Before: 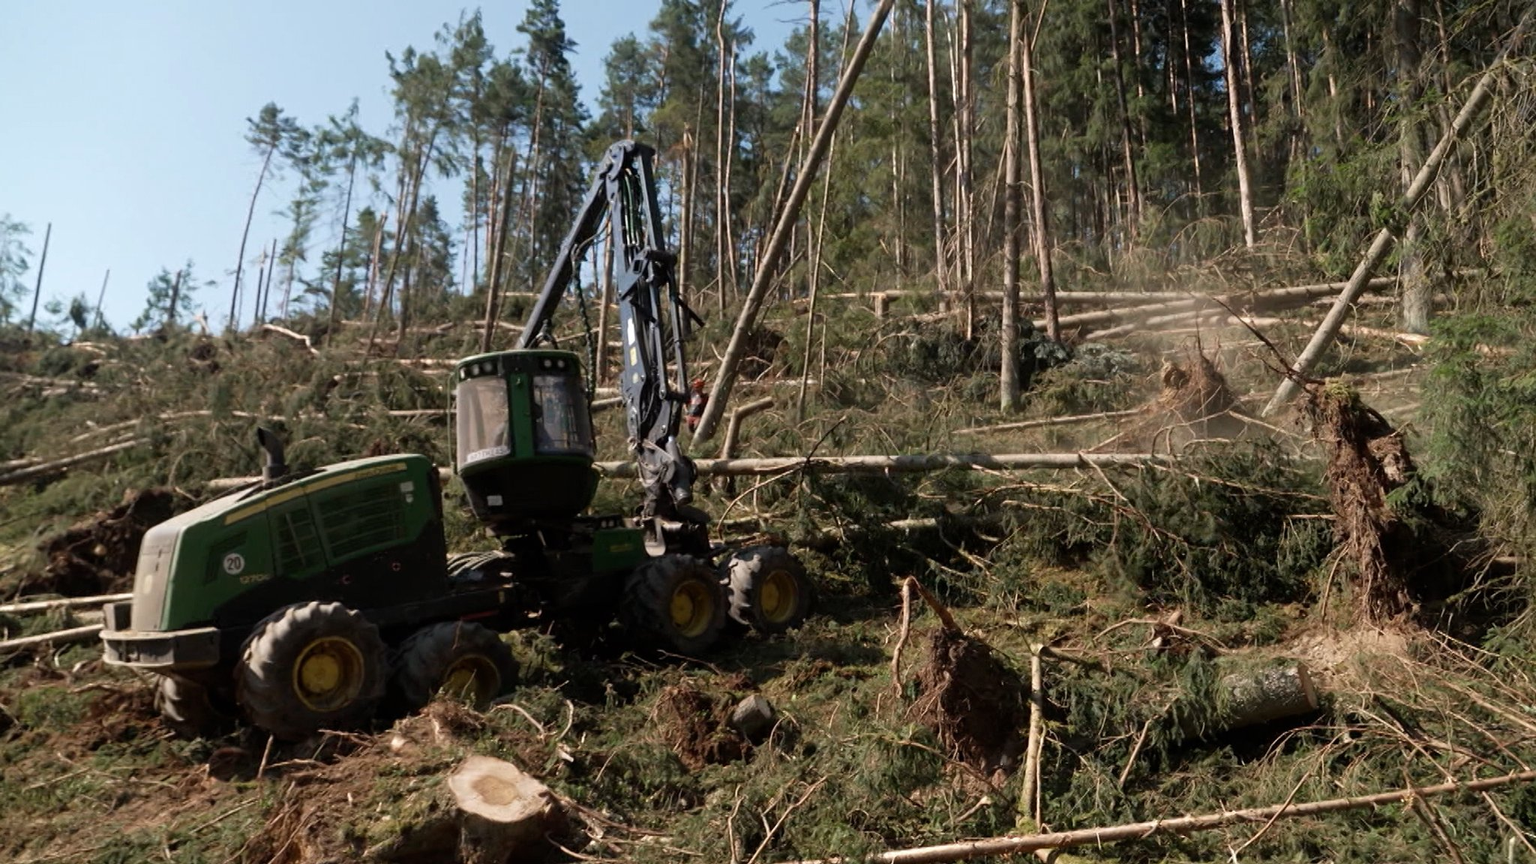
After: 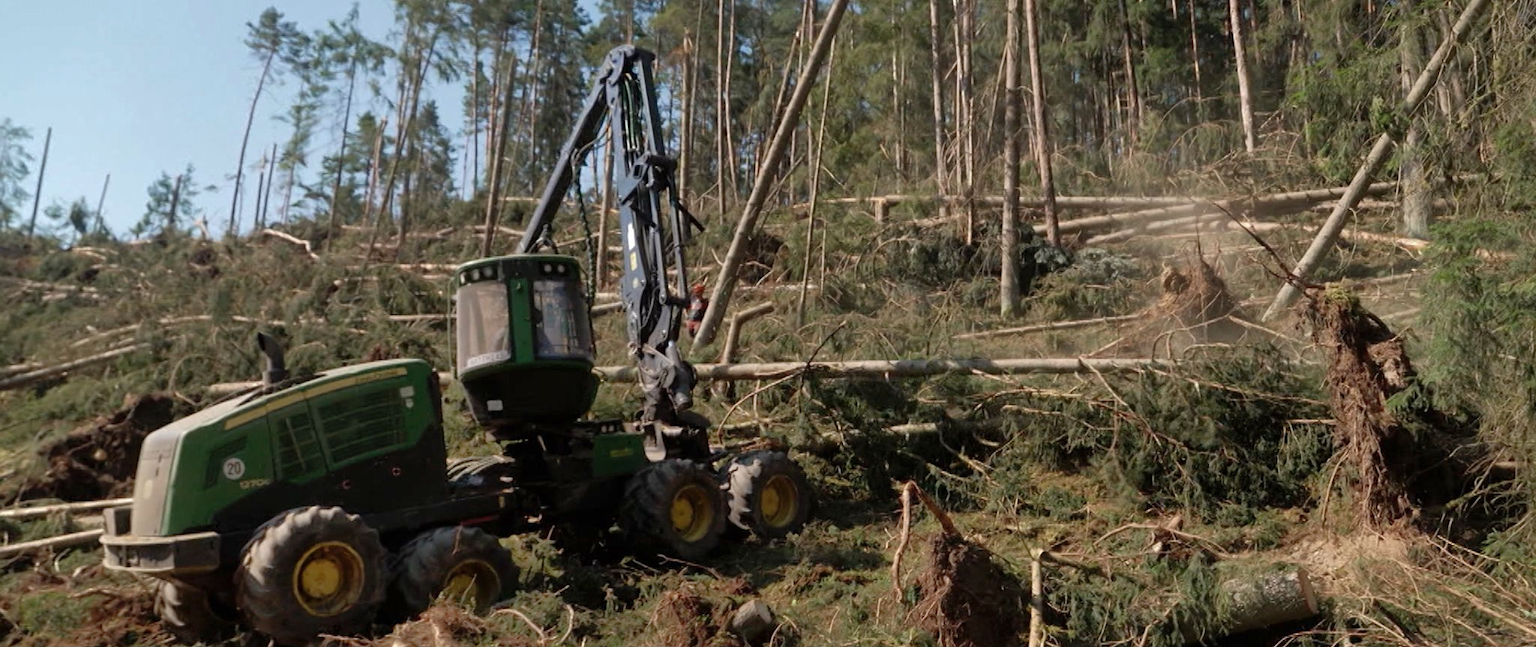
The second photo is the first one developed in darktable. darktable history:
shadows and highlights: on, module defaults
crop: top 11.061%, bottom 13.966%
